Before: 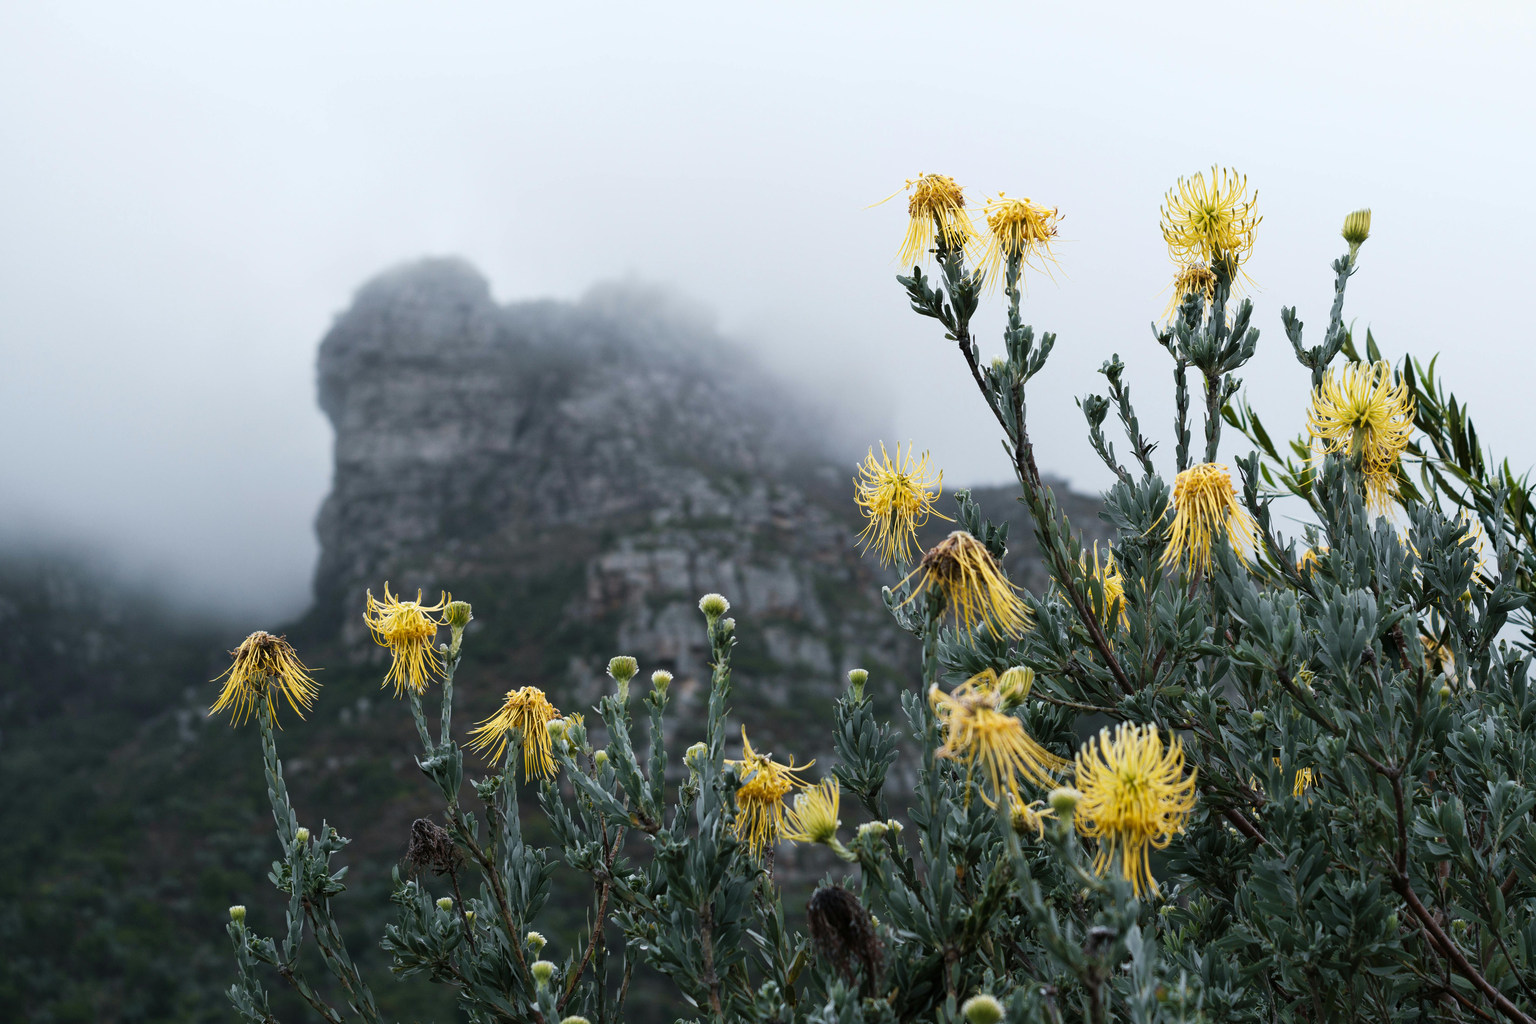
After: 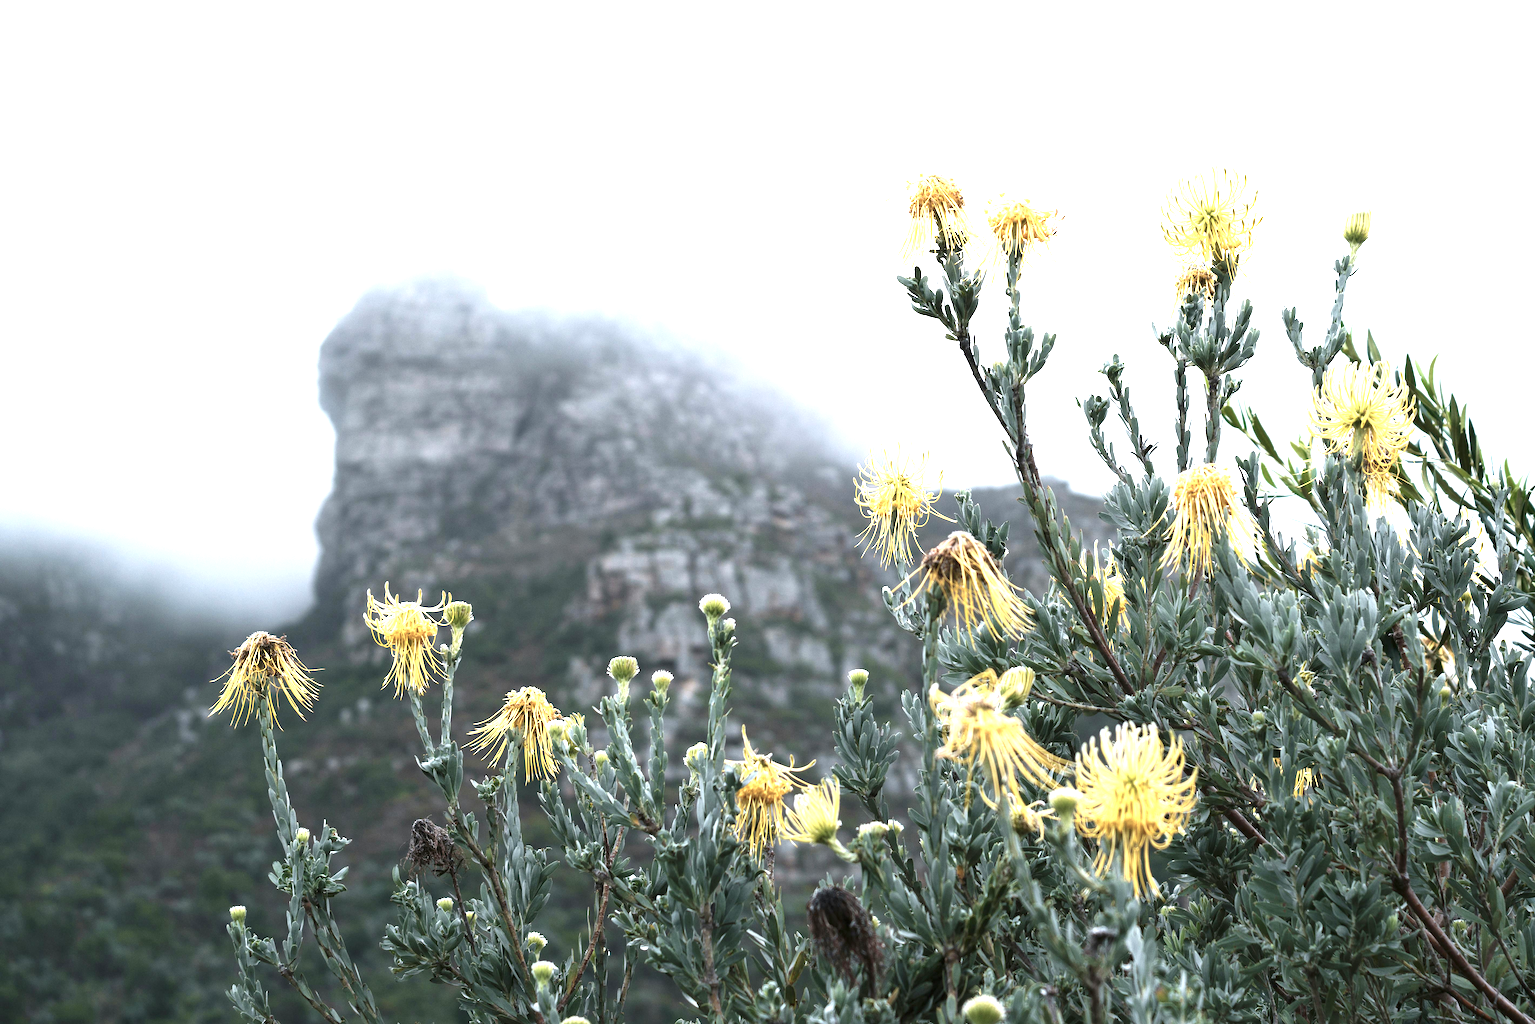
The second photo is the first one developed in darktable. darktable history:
color balance rgb: linear chroma grading › shadows -1.666%, linear chroma grading › highlights -14.072%, linear chroma grading › global chroma -9.409%, linear chroma grading › mid-tones -10.338%, perceptual saturation grading › global saturation 0.194%, global vibrance 6.161%
exposure: black level correction 0, exposure 1.491 EV, compensate highlight preservation false
